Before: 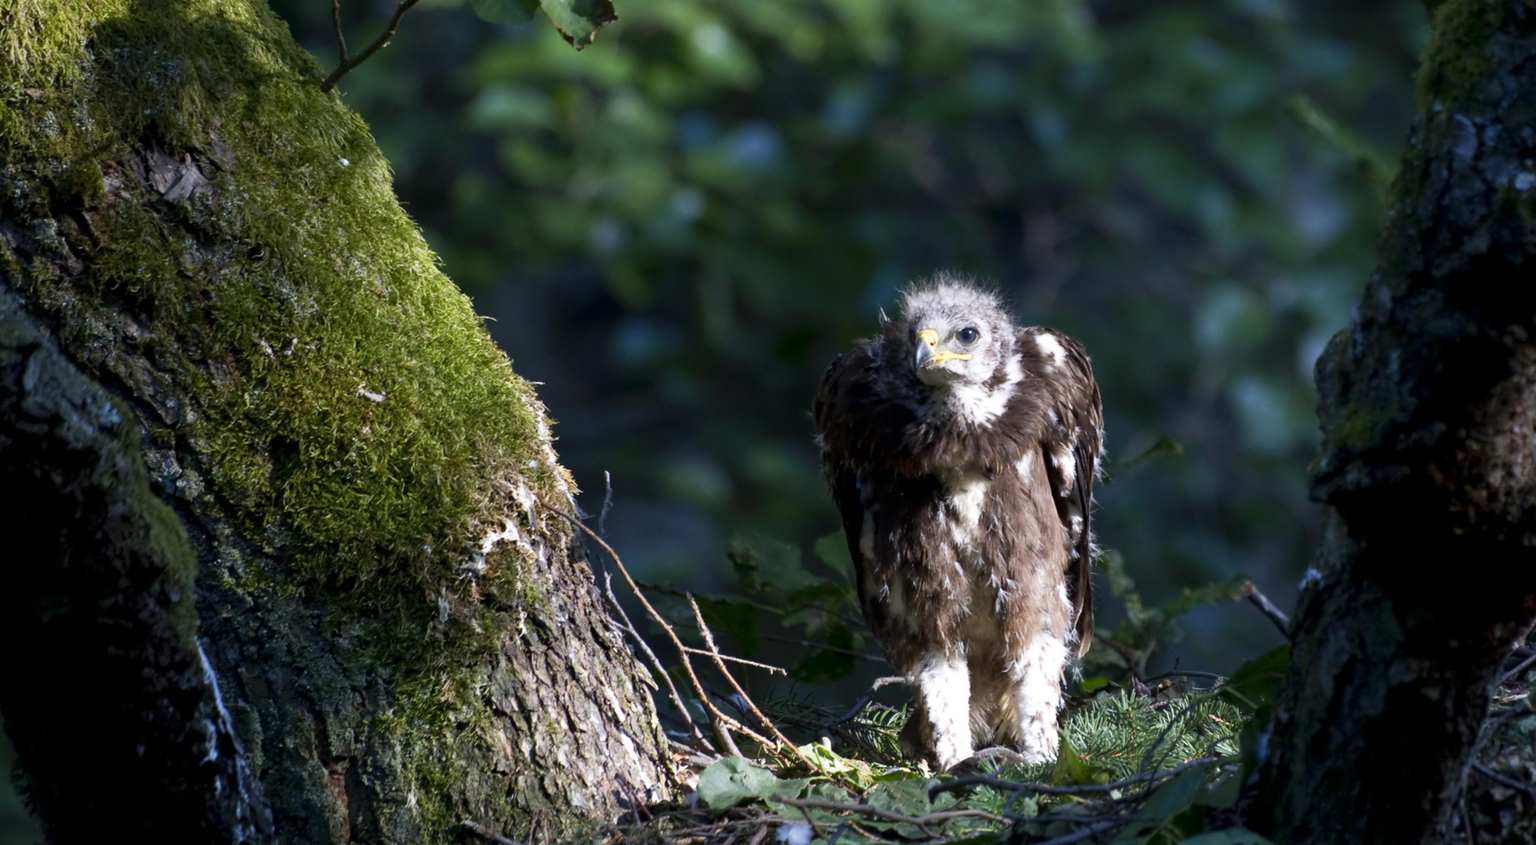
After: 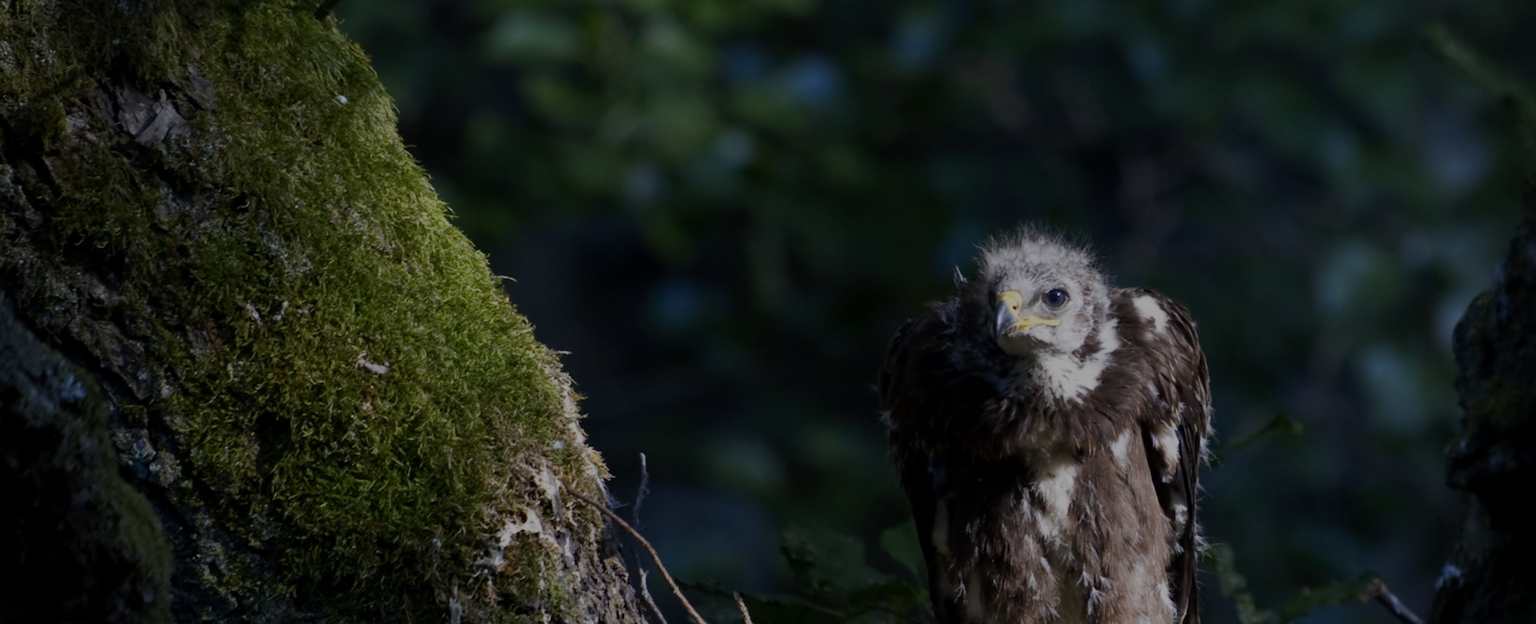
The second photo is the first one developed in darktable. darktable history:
exposure: exposure -1.468 EV, compensate highlight preservation false
crop: left 3.015%, top 8.969%, right 9.647%, bottom 26.457%
vignetting: fall-off radius 60.92%
color zones: curves: ch0 [(0.068, 0.464) (0.25, 0.5) (0.48, 0.508) (0.75, 0.536) (0.886, 0.476) (0.967, 0.456)]; ch1 [(0.066, 0.456) (0.25, 0.5) (0.616, 0.508) (0.746, 0.56) (0.934, 0.444)]
